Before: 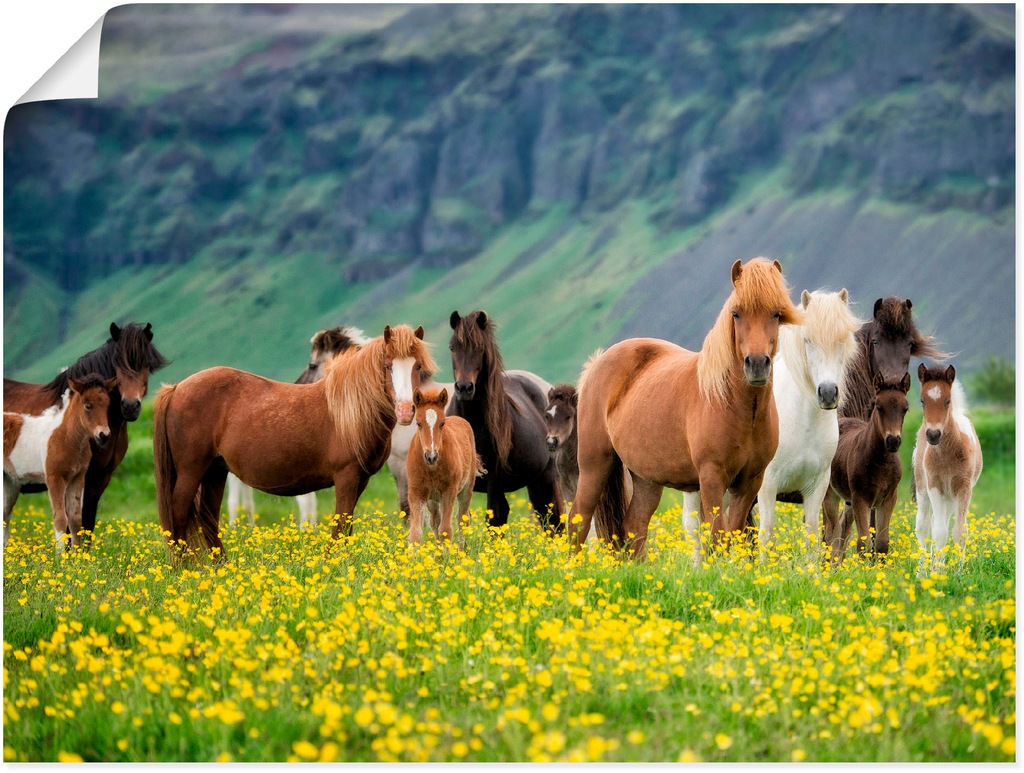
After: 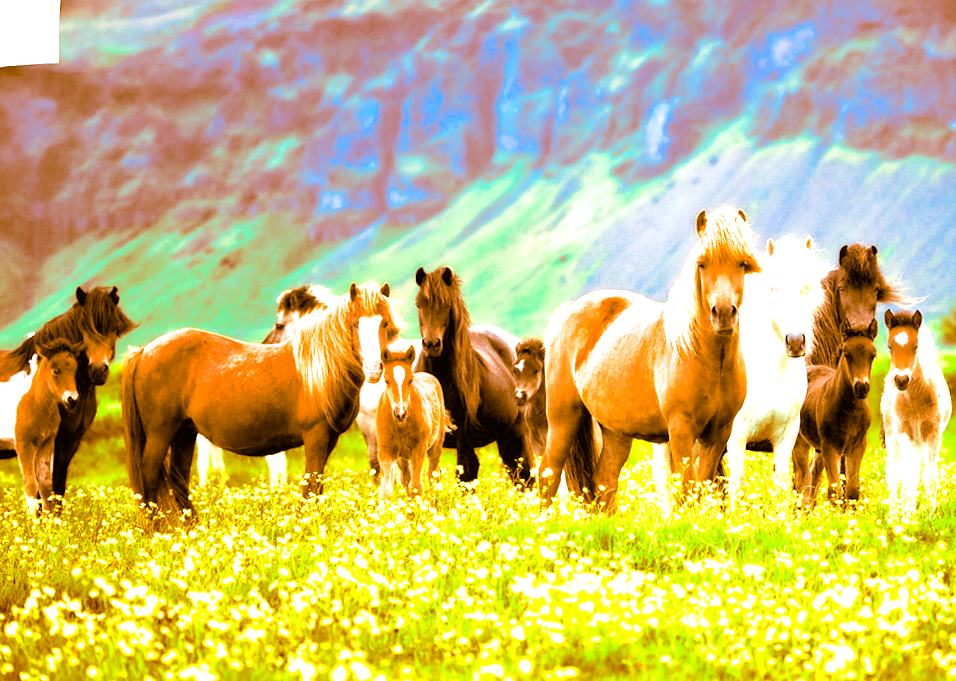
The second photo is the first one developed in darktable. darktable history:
crop and rotate: angle -1.69°
rotate and perspective: rotation -3°, crop left 0.031, crop right 0.968, crop top 0.07, crop bottom 0.93
split-toning: shadows › hue 26°, shadows › saturation 0.92, highlights › hue 40°, highlights › saturation 0.92, balance -63, compress 0%
color contrast: green-magenta contrast 1.55, blue-yellow contrast 1.83
exposure: black level correction 0, exposure 1.45 EV, compensate exposure bias true, compensate highlight preservation false
